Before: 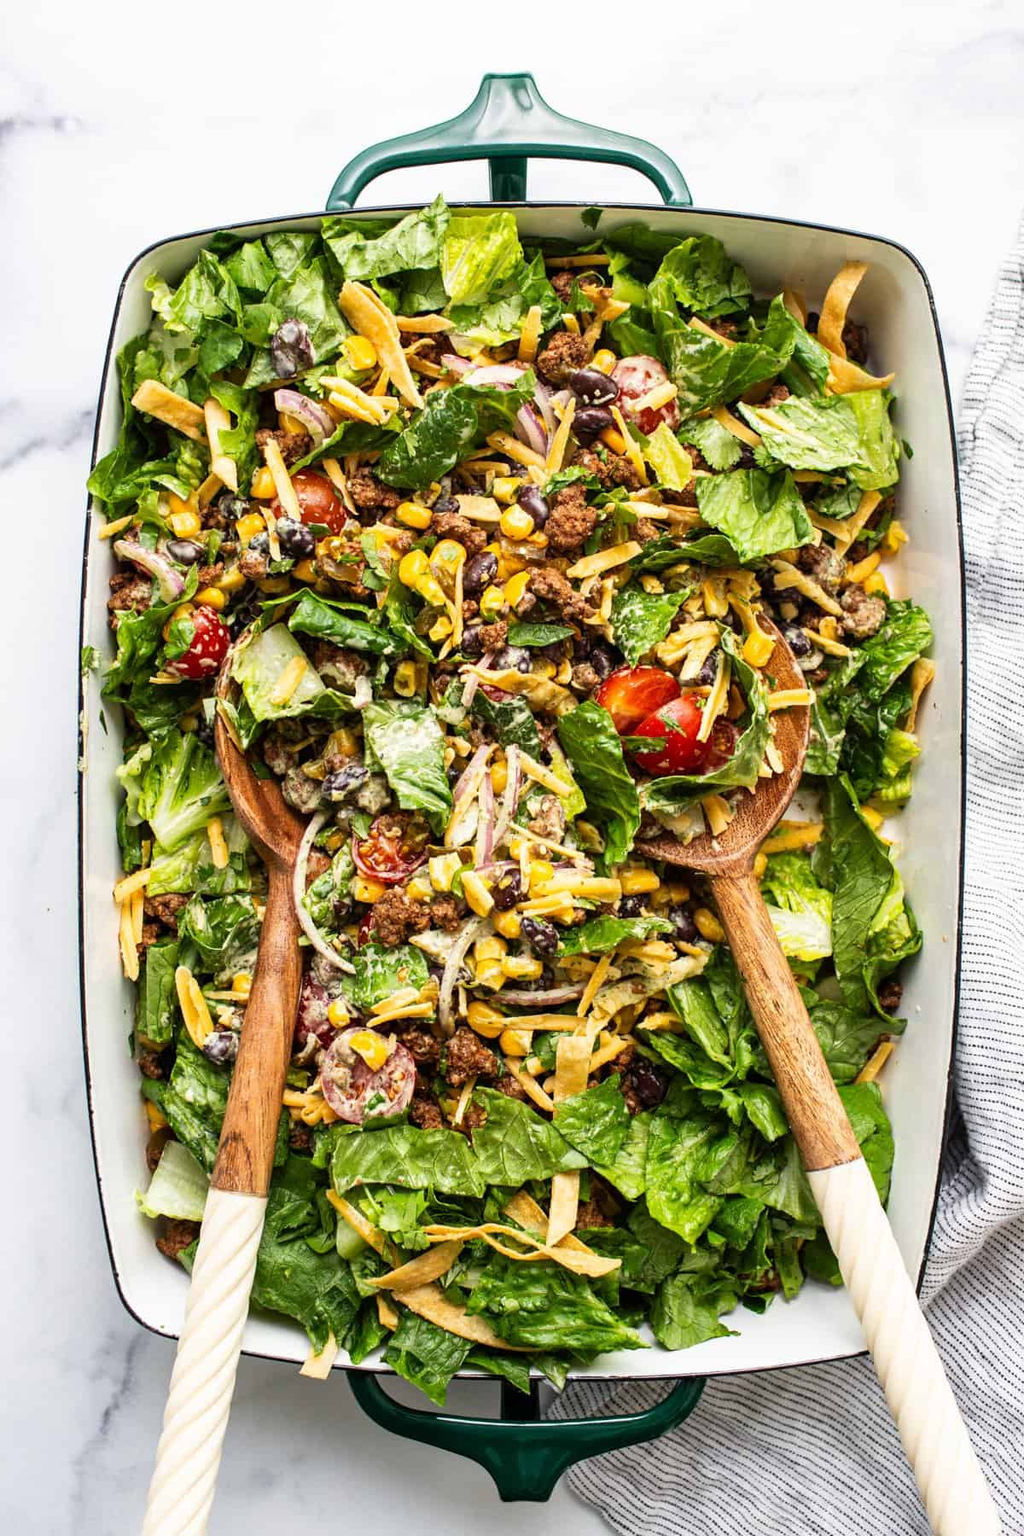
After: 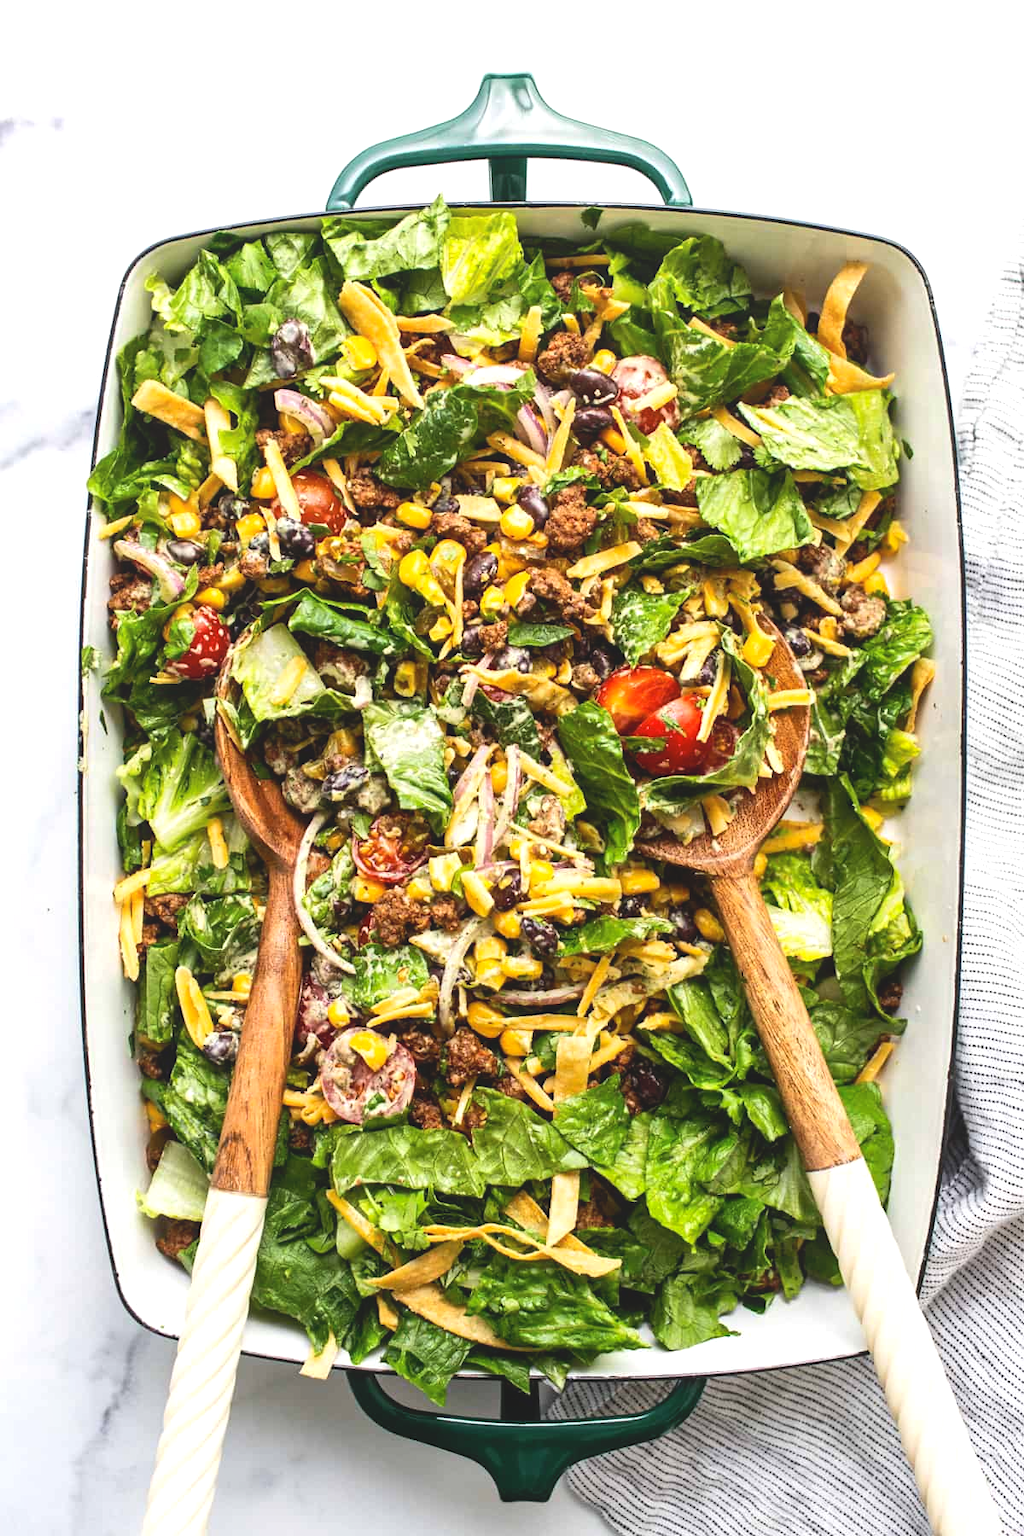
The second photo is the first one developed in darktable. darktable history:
local contrast: highlights 68%, shadows 68%, detail 82%, midtone range 0.322
tone equalizer: -8 EV -0.443 EV, -7 EV -0.363 EV, -6 EV -0.313 EV, -5 EV -0.236 EV, -3 EV 0.197 EV, -2 EV 0.347 EV, -1 EV 0.413 EV, +0 EV 0.418 EV, edges refinement/feathering 500, mask exposure compensation -1.57 EV, preserve details no
